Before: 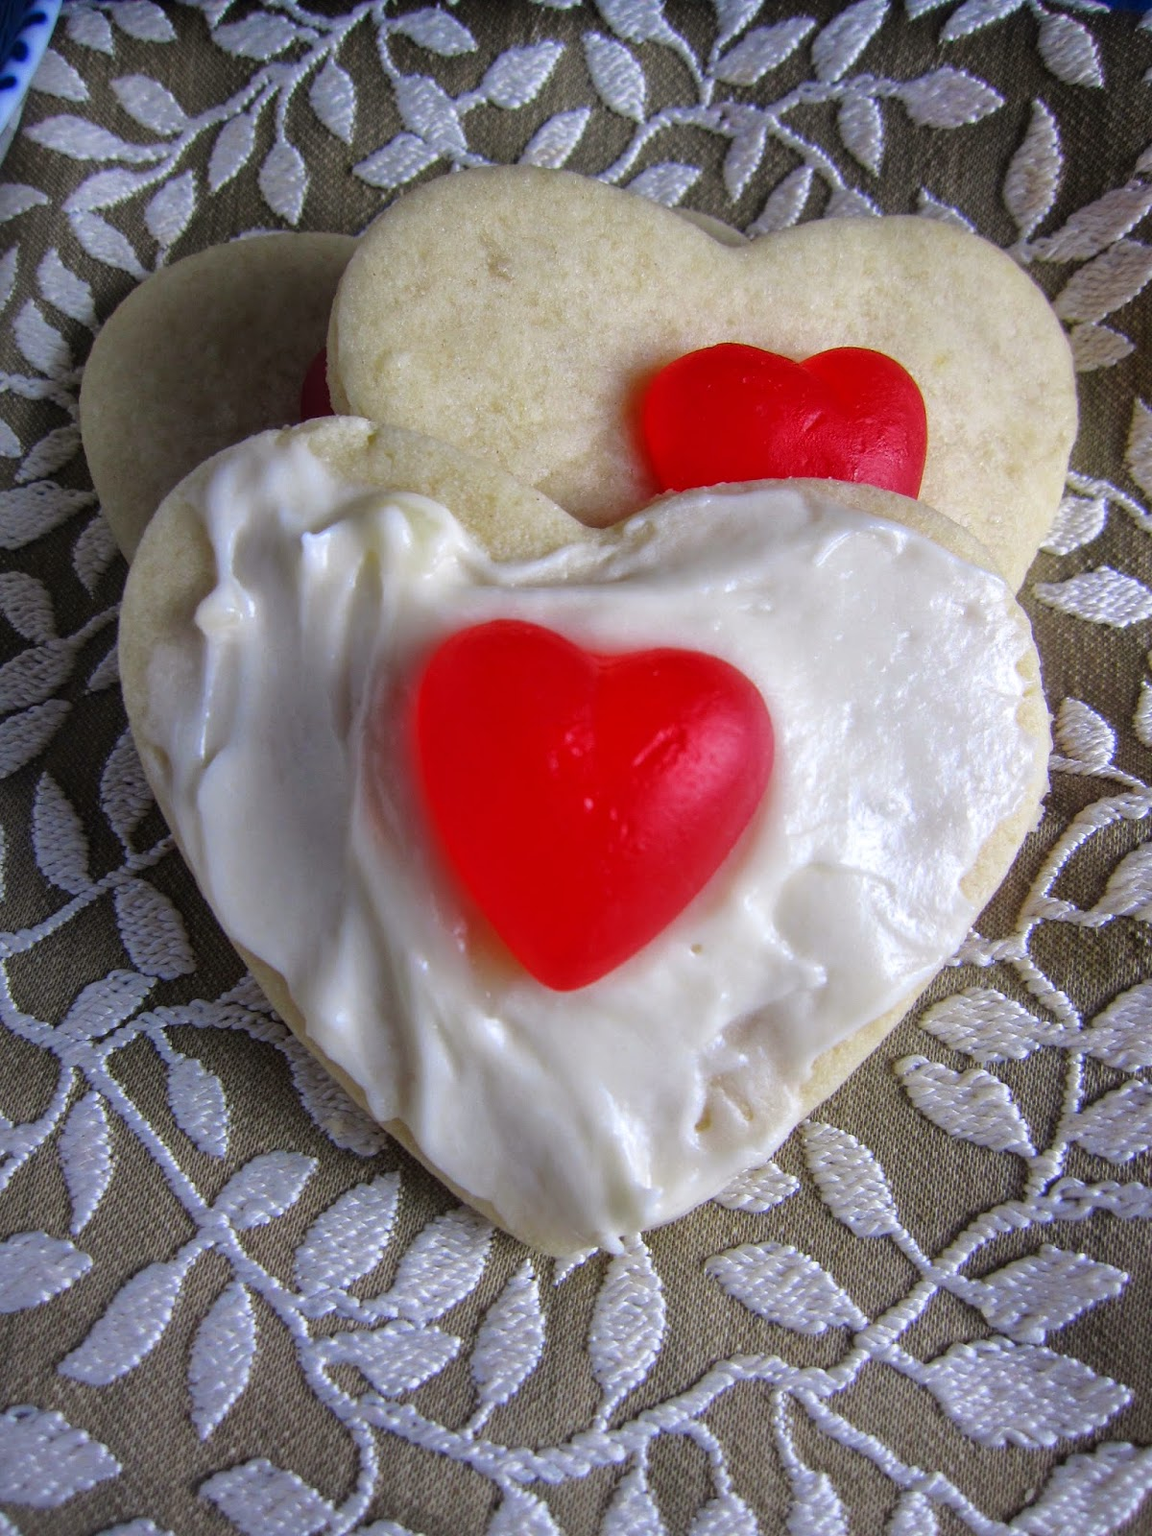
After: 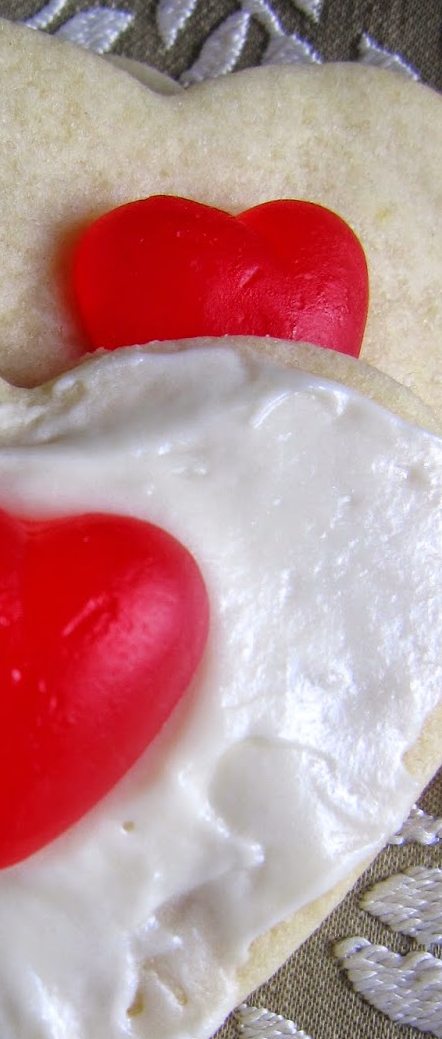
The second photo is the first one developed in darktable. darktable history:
crop and rotate: left 49.831%, top 10.147%, right 13.282%, bottom 24.887%
